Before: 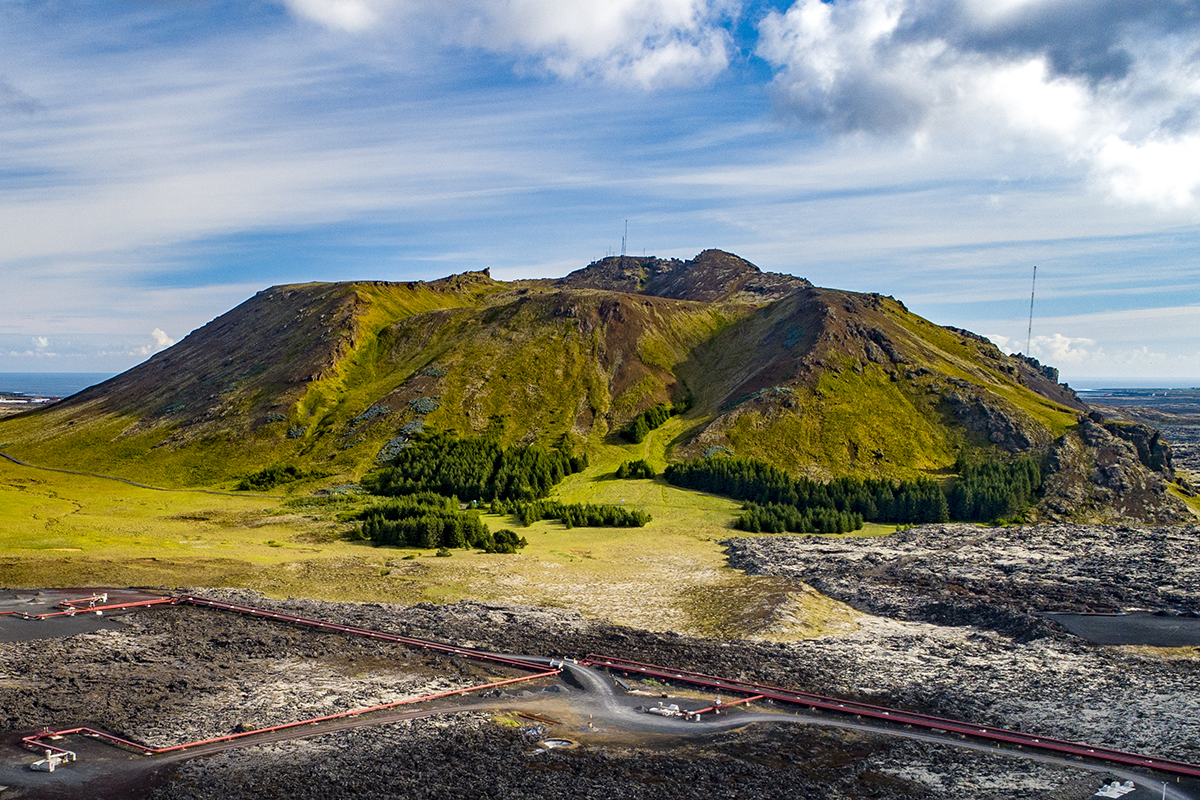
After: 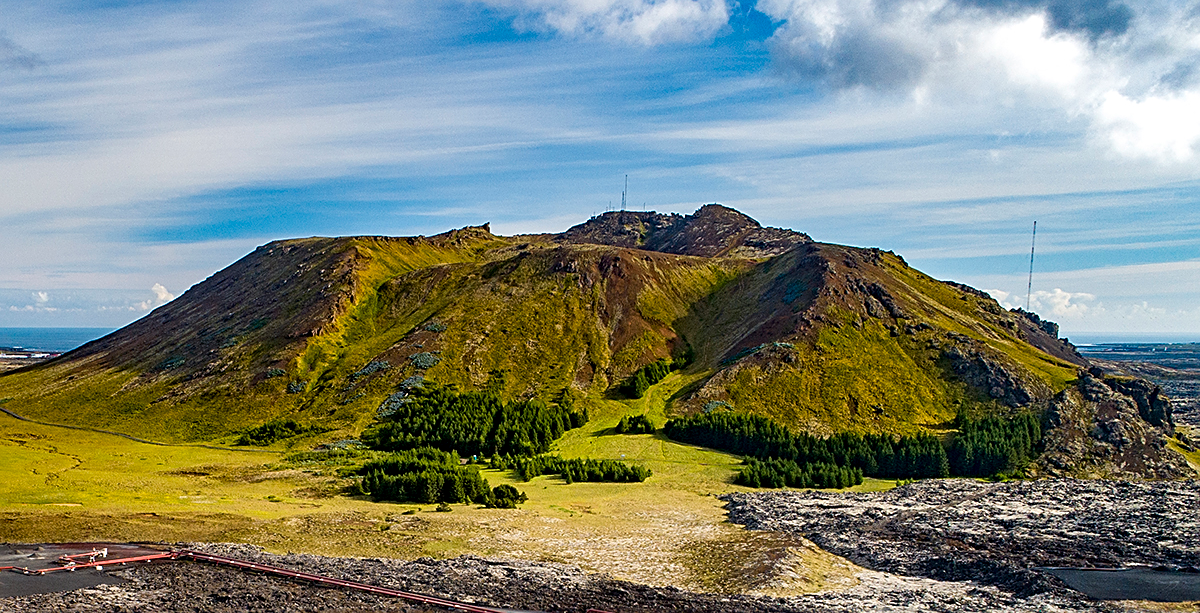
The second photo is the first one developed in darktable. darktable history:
contrast brightness saturation: contrast 0.03, brightness -0.04
color balance rgb: on, module defaults
sharpen: on, module defaults
crop: top 5.667%, bottom 17.637%
